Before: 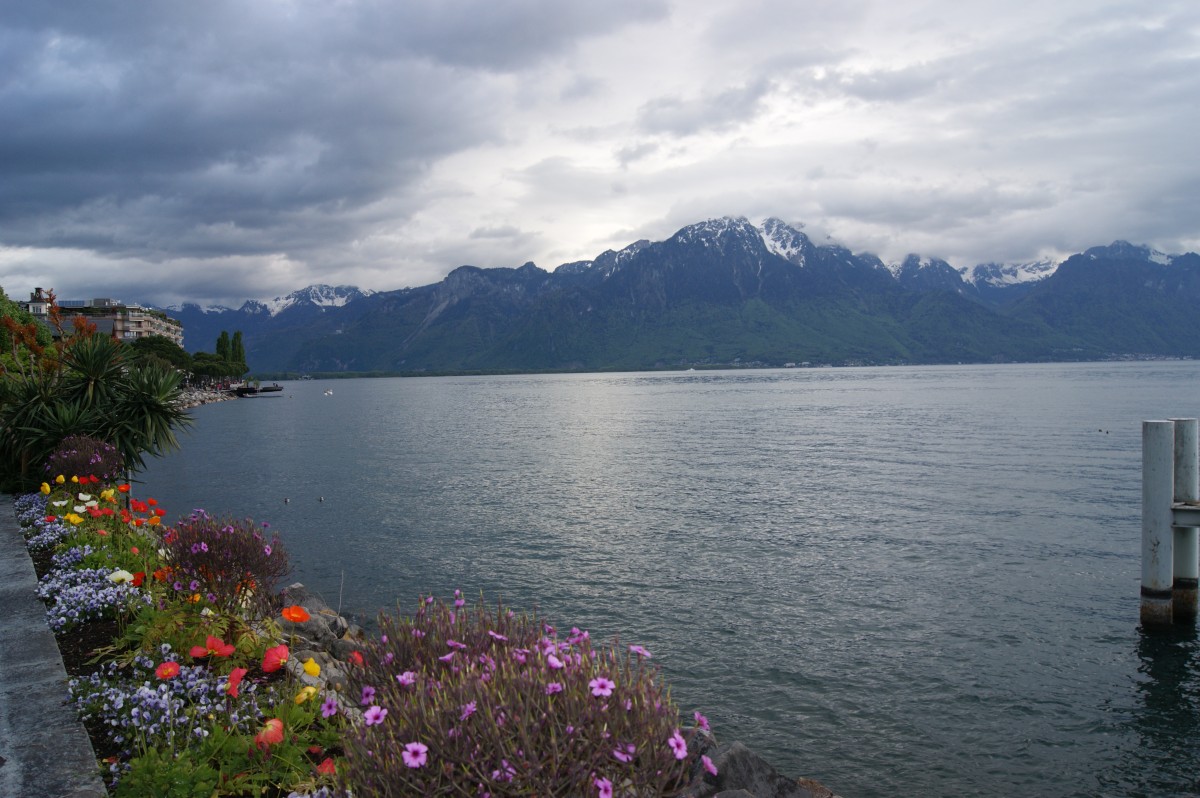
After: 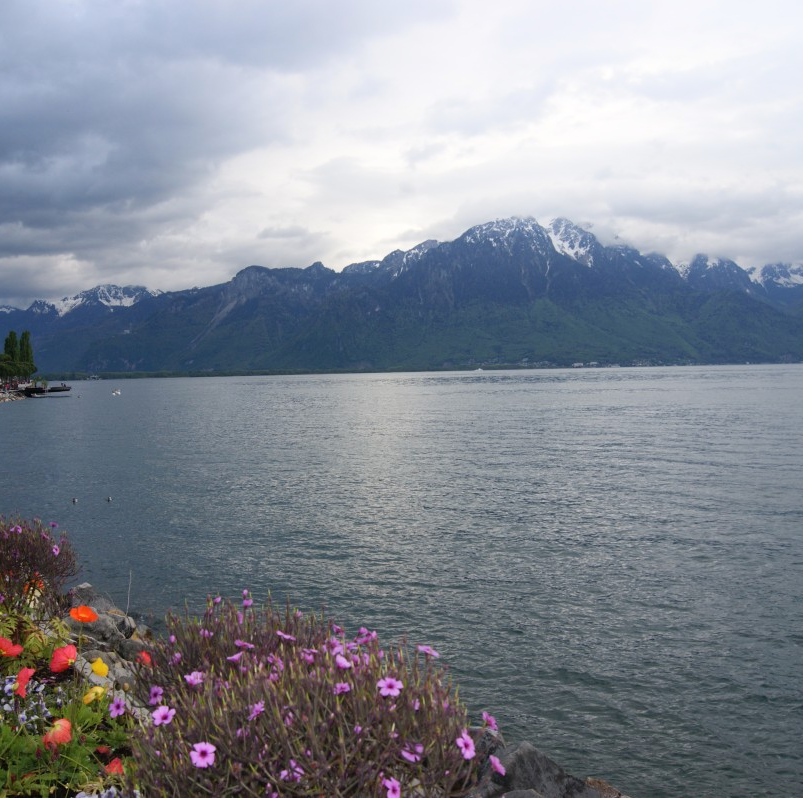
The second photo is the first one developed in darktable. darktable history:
shadows and highlights: highlights 72.63, soften with gaussian
crop and rotate: left 17.676%, right 15.354%
